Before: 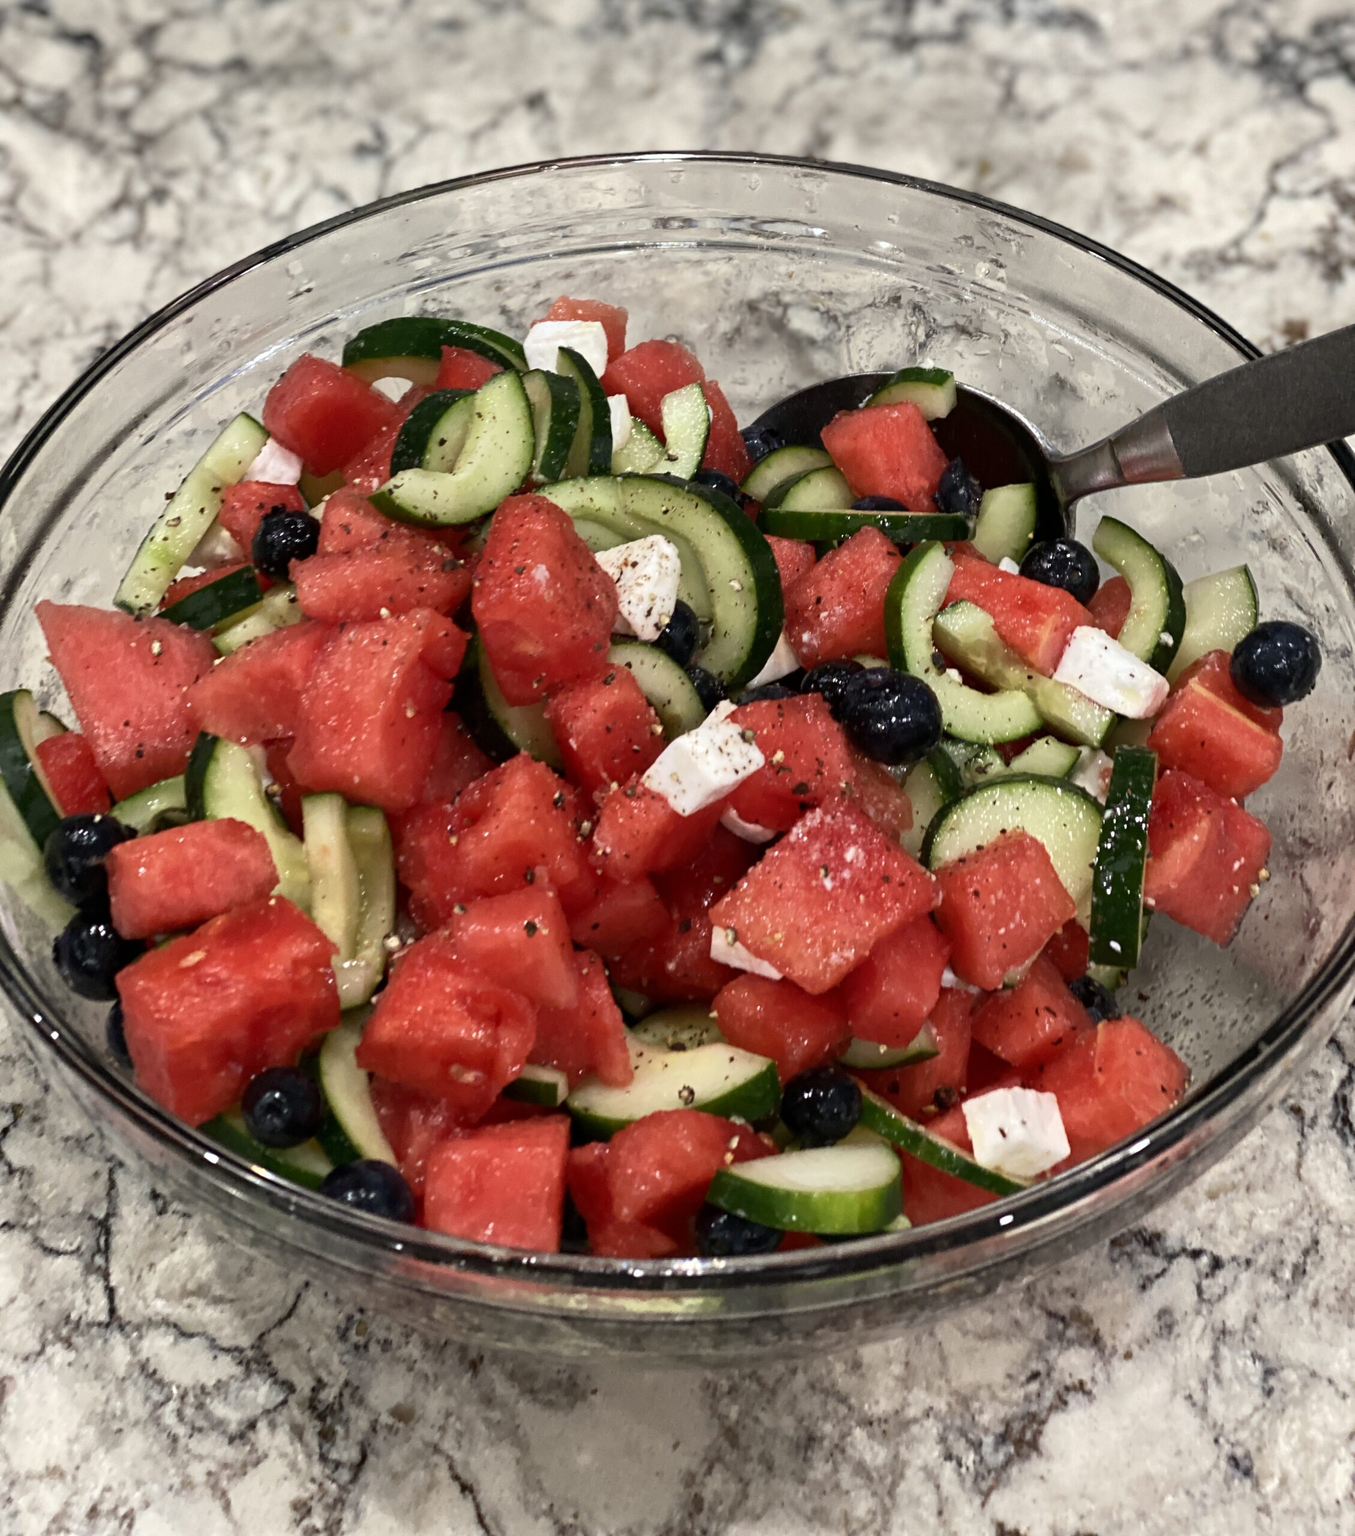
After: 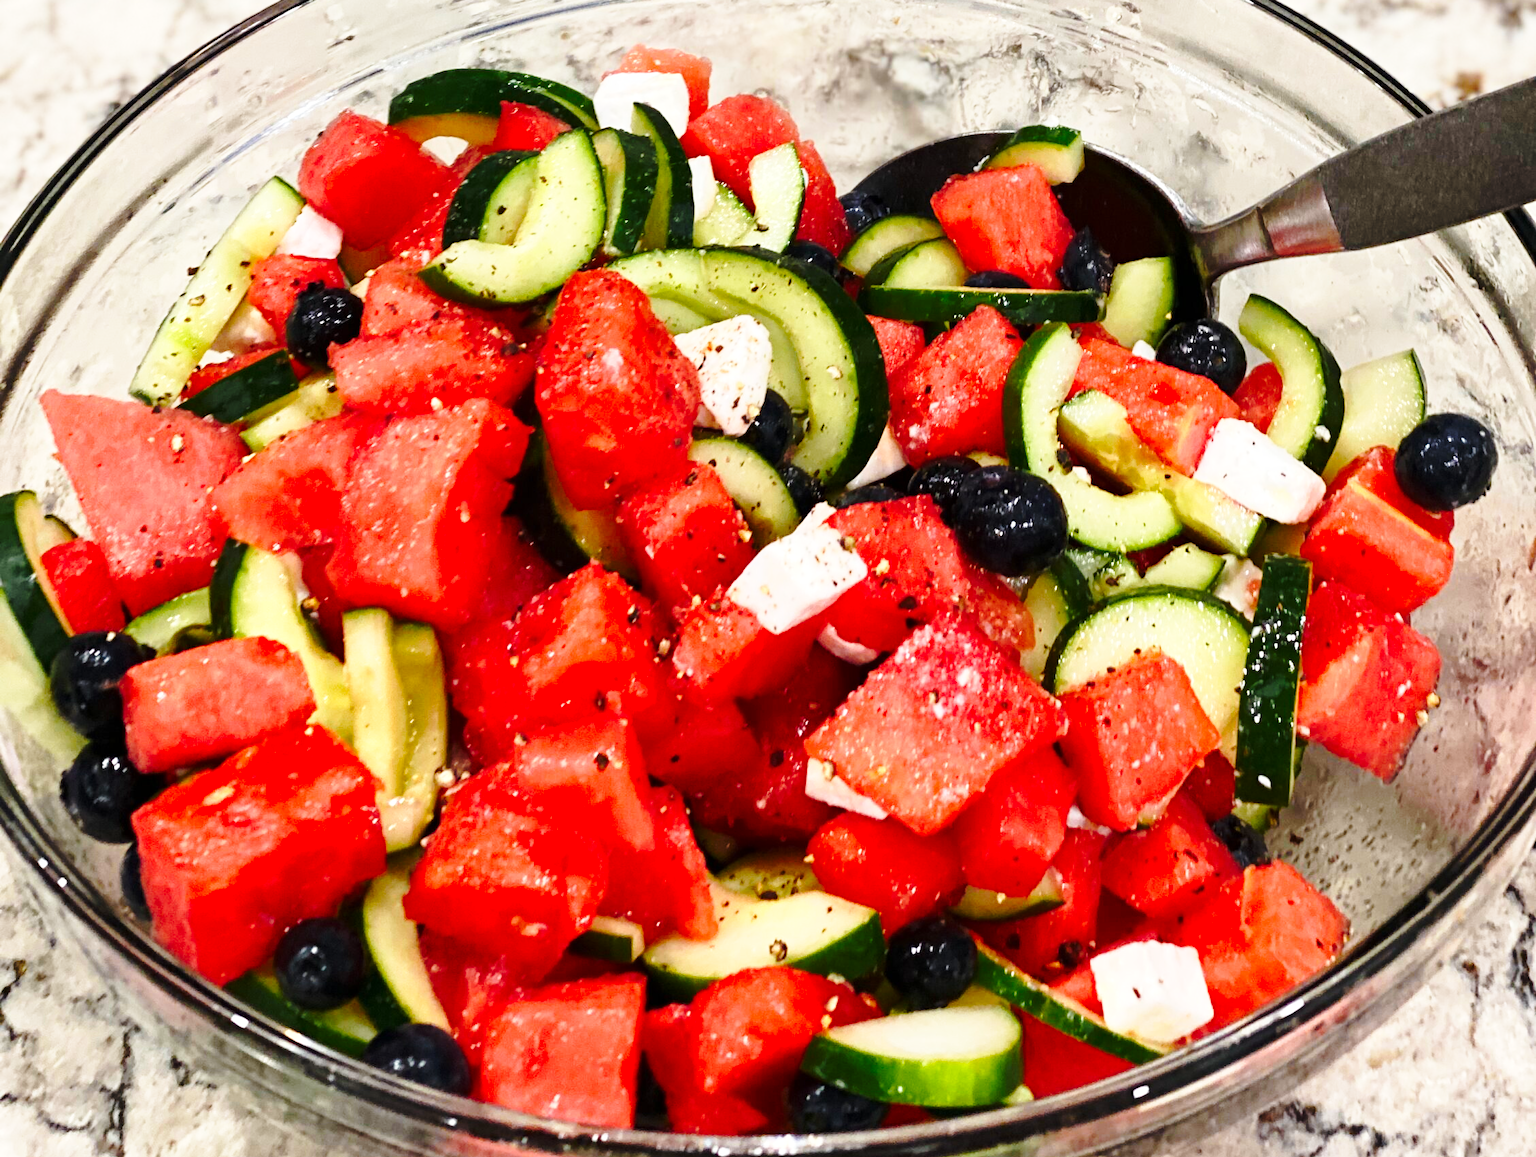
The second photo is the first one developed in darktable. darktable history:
crop: top 16.727%, bottom 16.727%
base curve: curves: ch0 [(0, 0) (0.032, 0.037) (0.105, 0.228) (0.435, 0.76) (0.856, 0.983) (1, 1)], preserve colors none
color zones: curves: ch0 [(0.224, 0.526) (0.75, 0.5)]; ch1 [(0.055, 0.526) (0.224, 0.761) (0.377, 0.526) (0.75, 0.5)]
